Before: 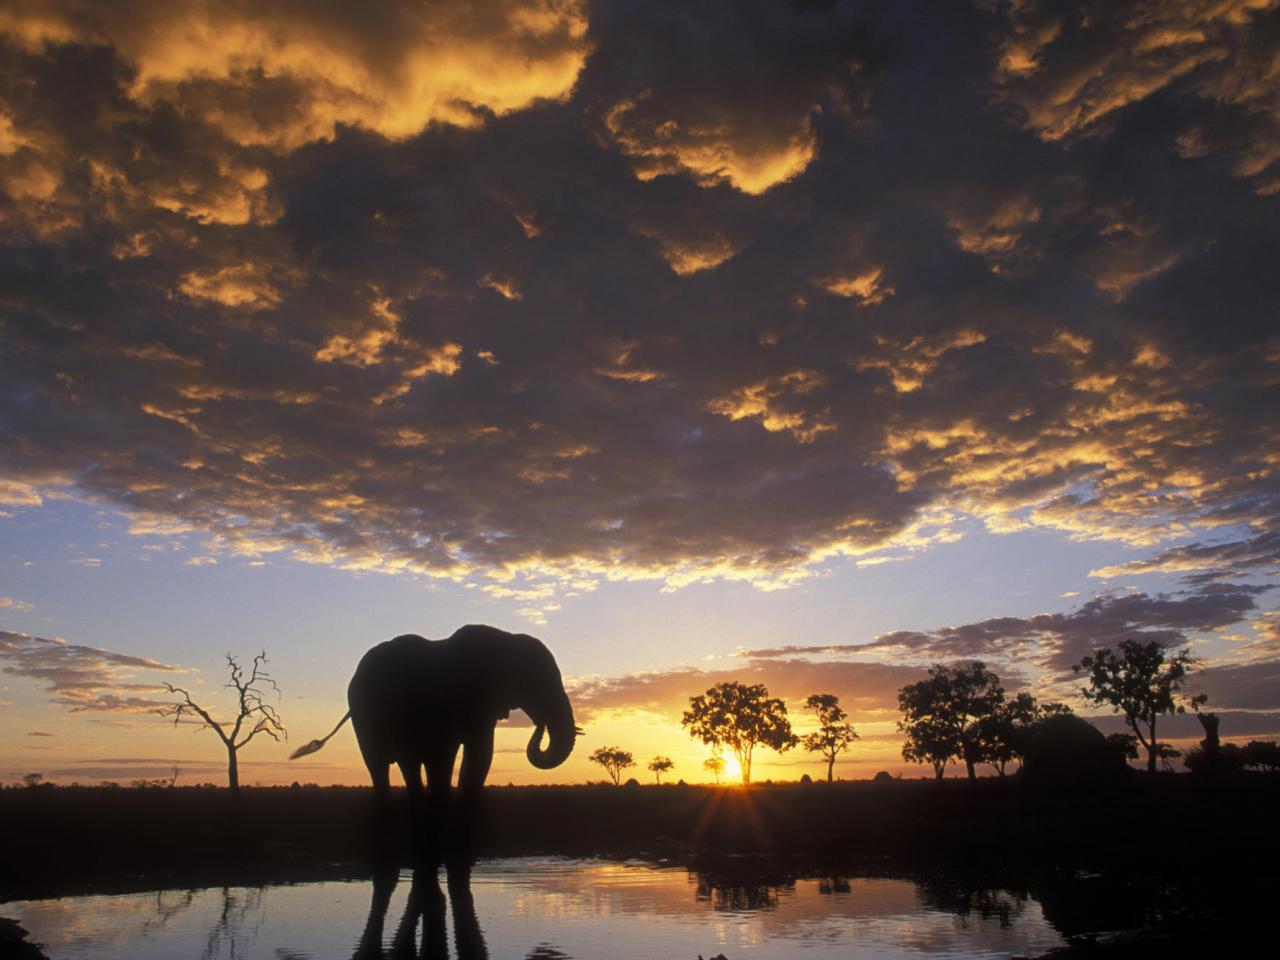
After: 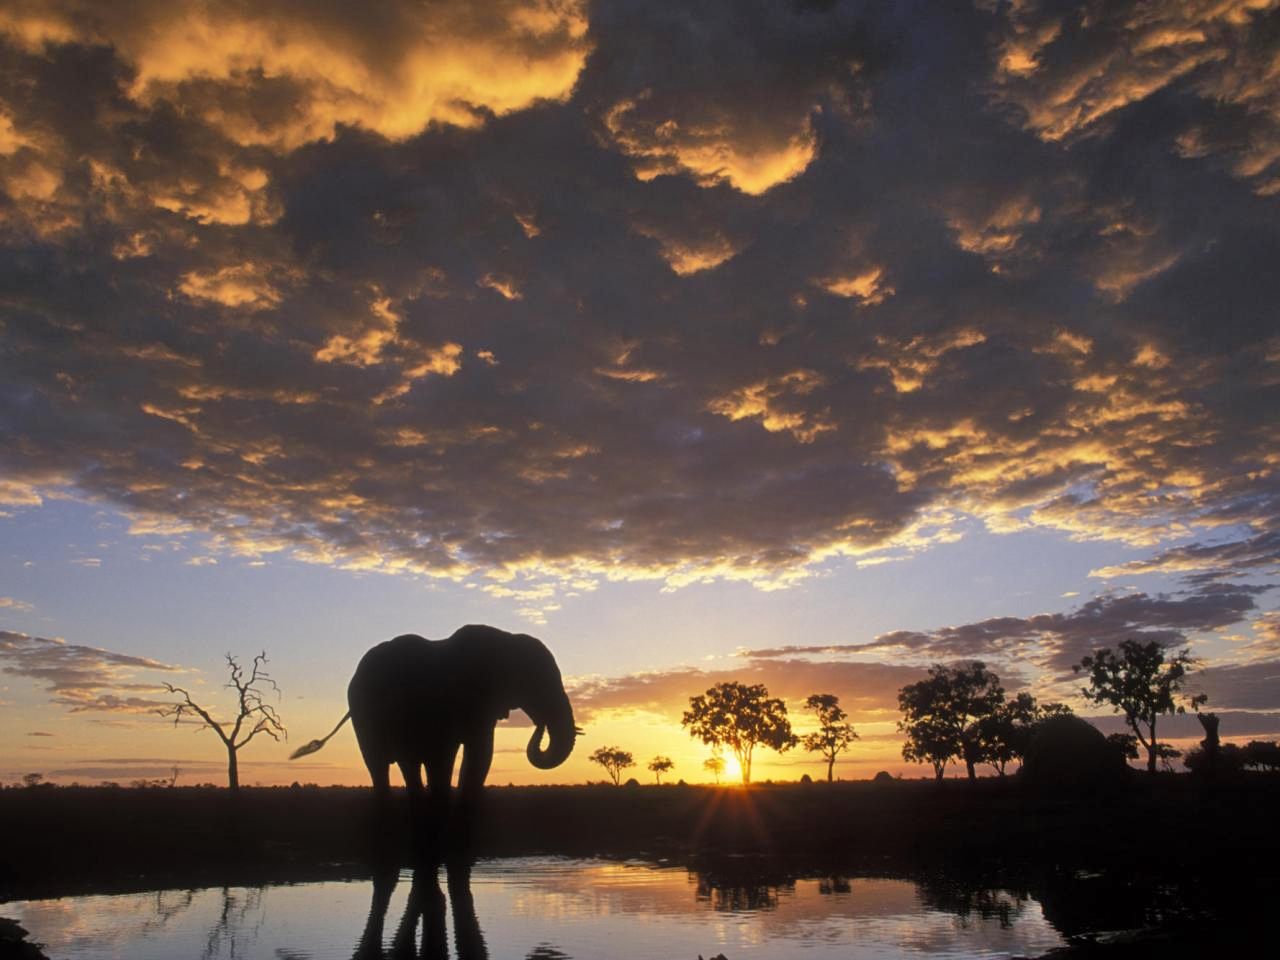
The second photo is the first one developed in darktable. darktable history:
shadows and highlights: shadows 48.82, highlights -42.45, soften with gaussian
